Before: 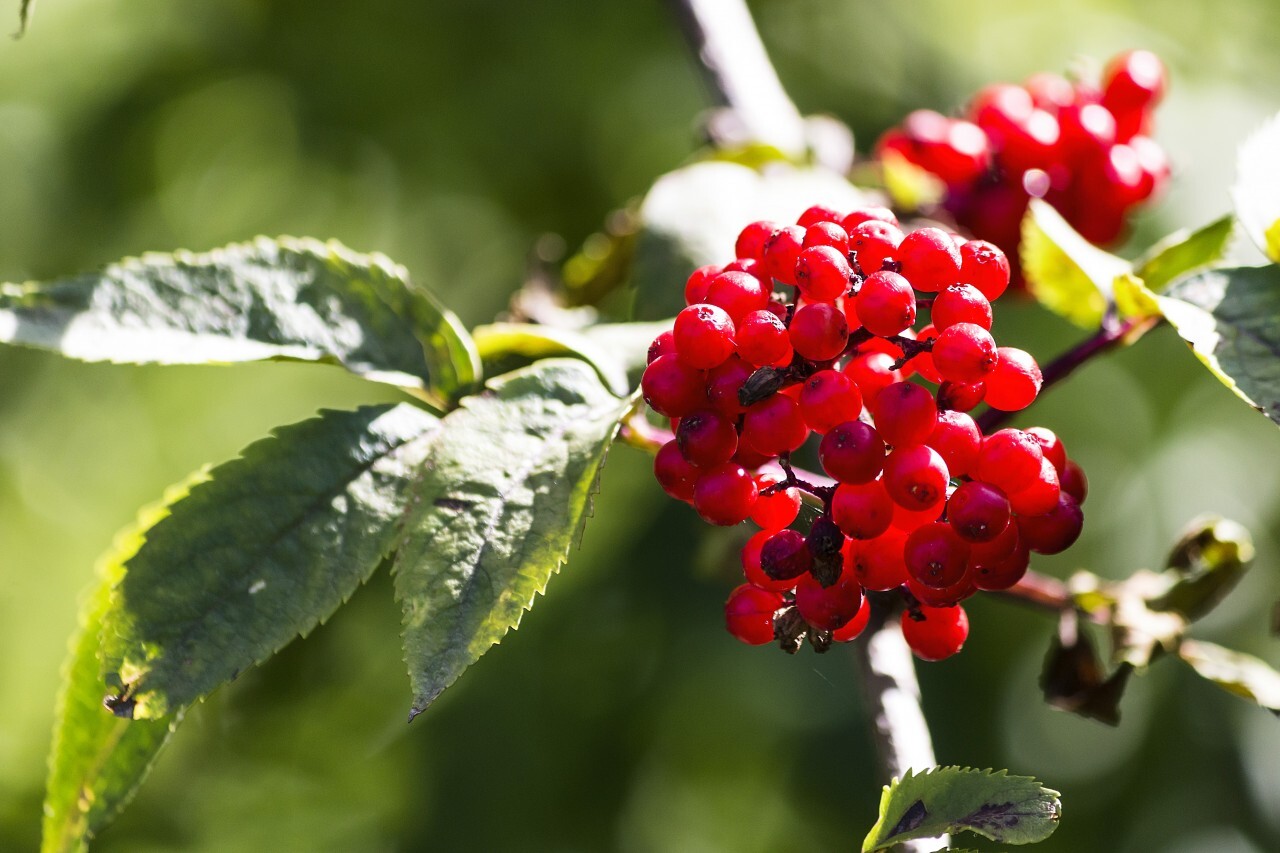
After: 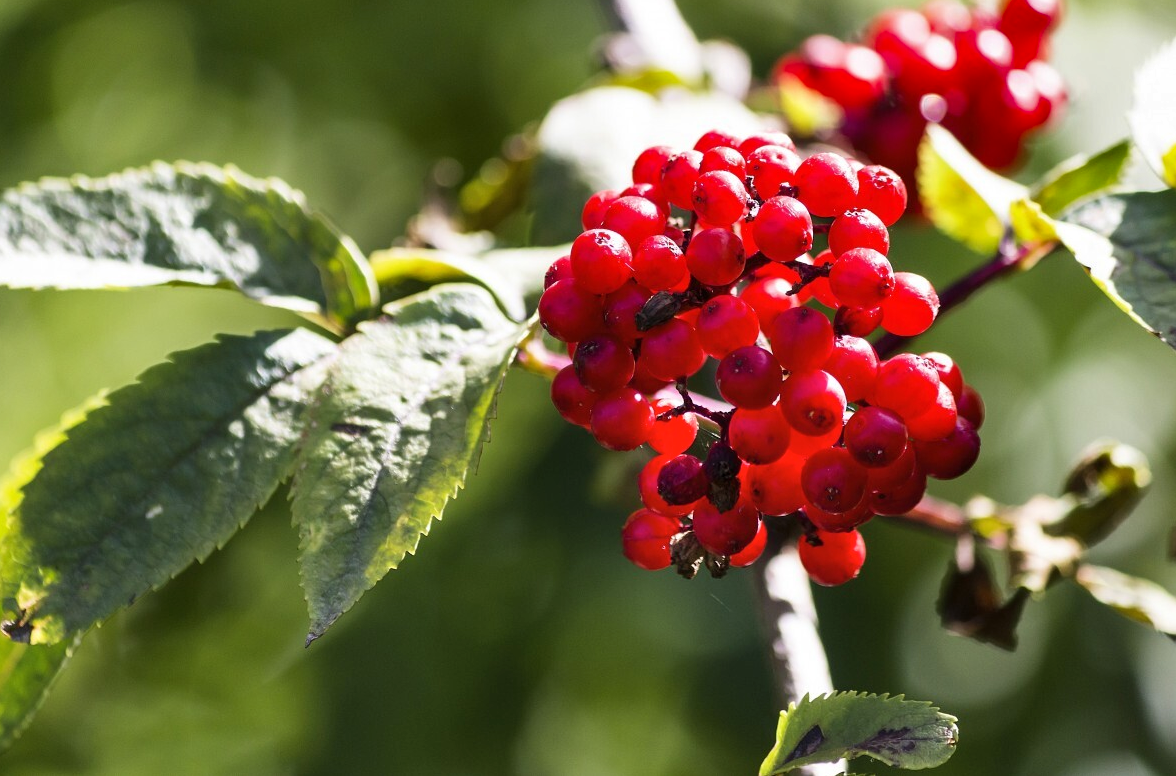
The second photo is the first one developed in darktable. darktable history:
crop and rotate: left 8.048%, top 8.958%
shadows and highlights: low approximation 0.01, soften with gaussian
